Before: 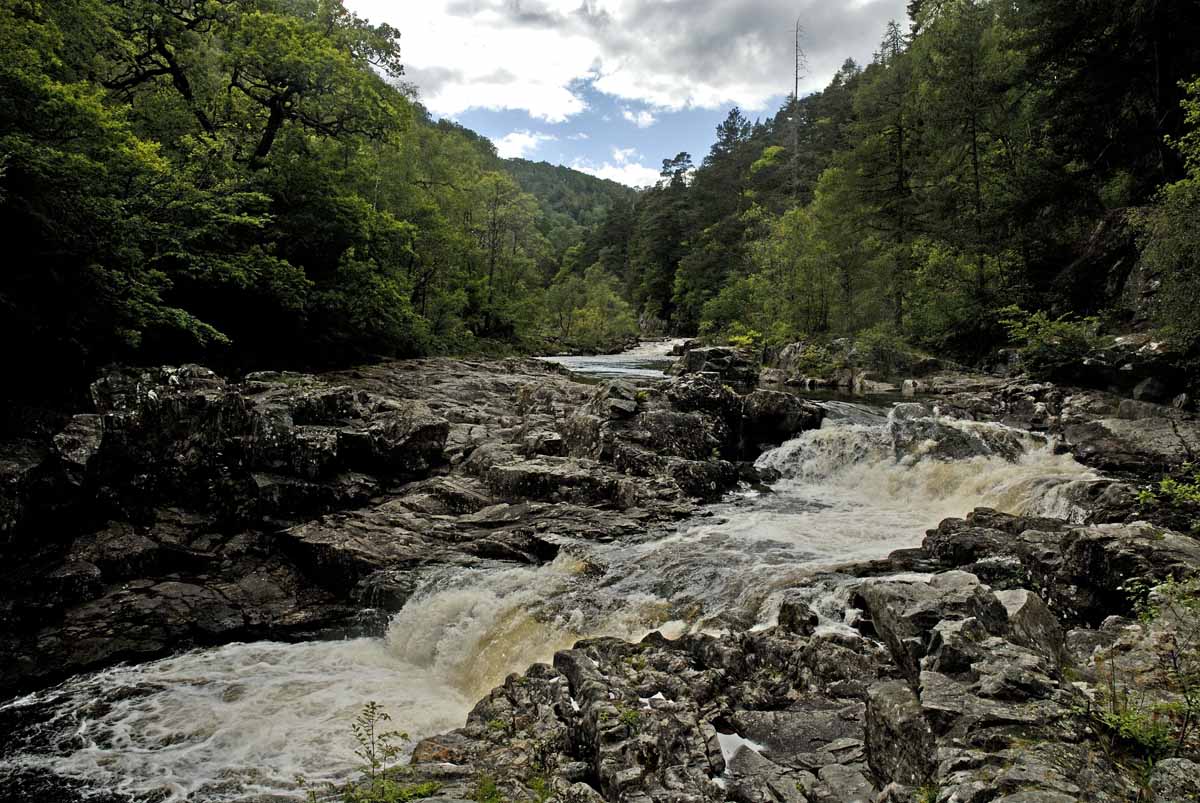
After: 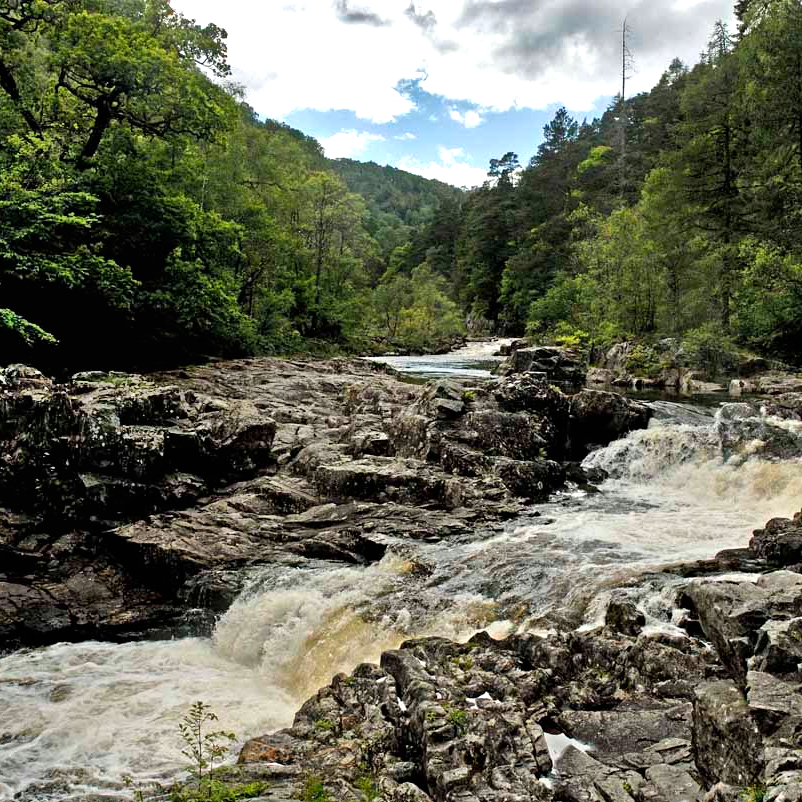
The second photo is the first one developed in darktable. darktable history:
crop and rotate: left 14.477%, right 18.642%
exposure: black level correction 0, exposure 0.5 EV, compensate highlight preservation false
shadows and highlights: low approximation 0.01, soften with gaussian
